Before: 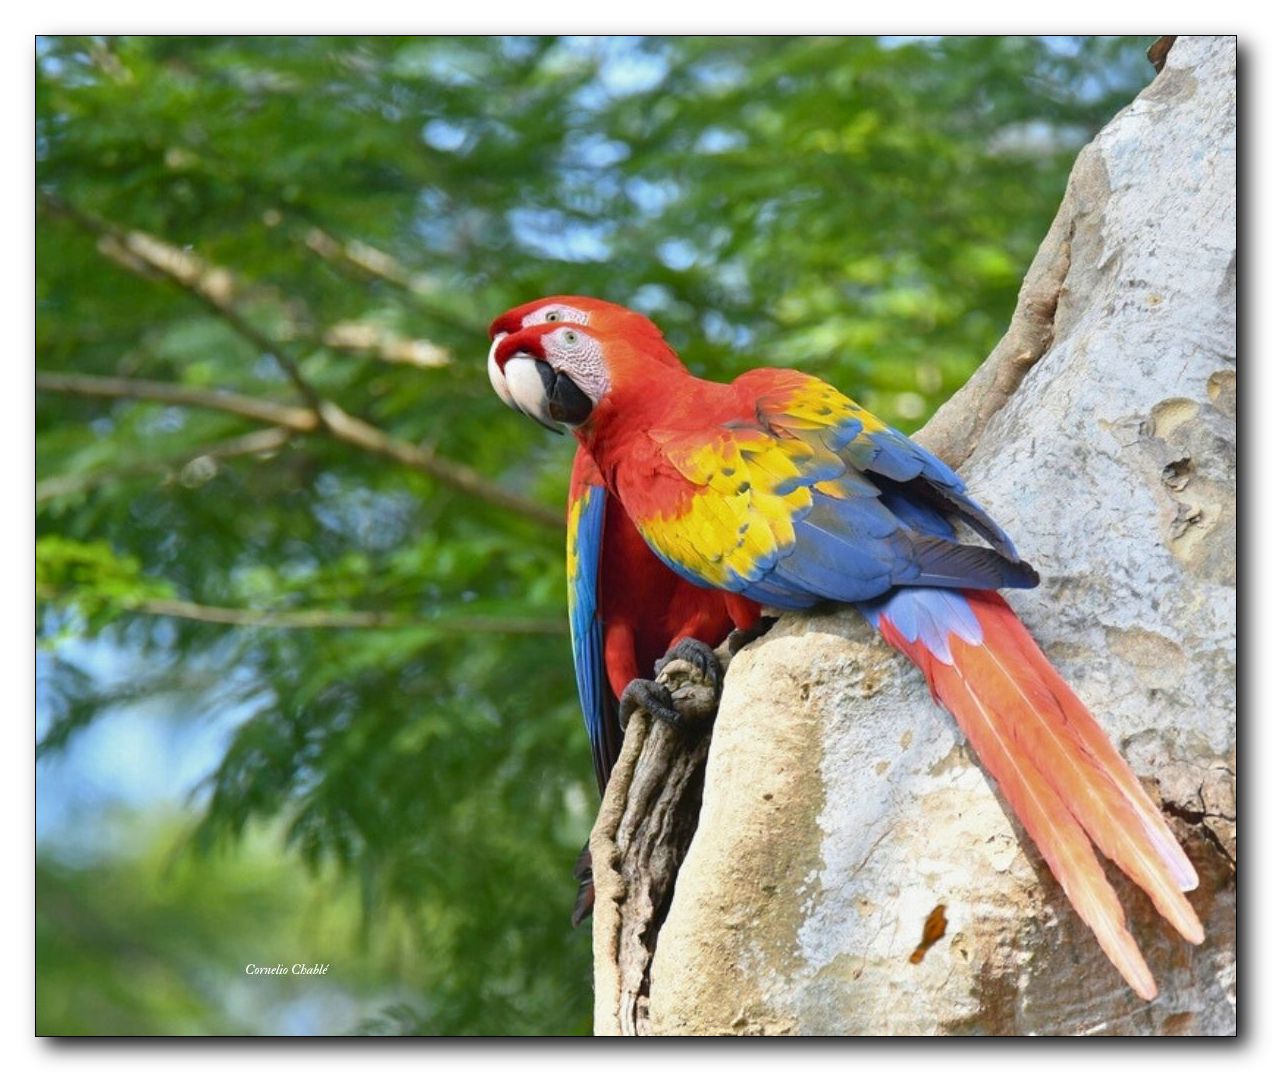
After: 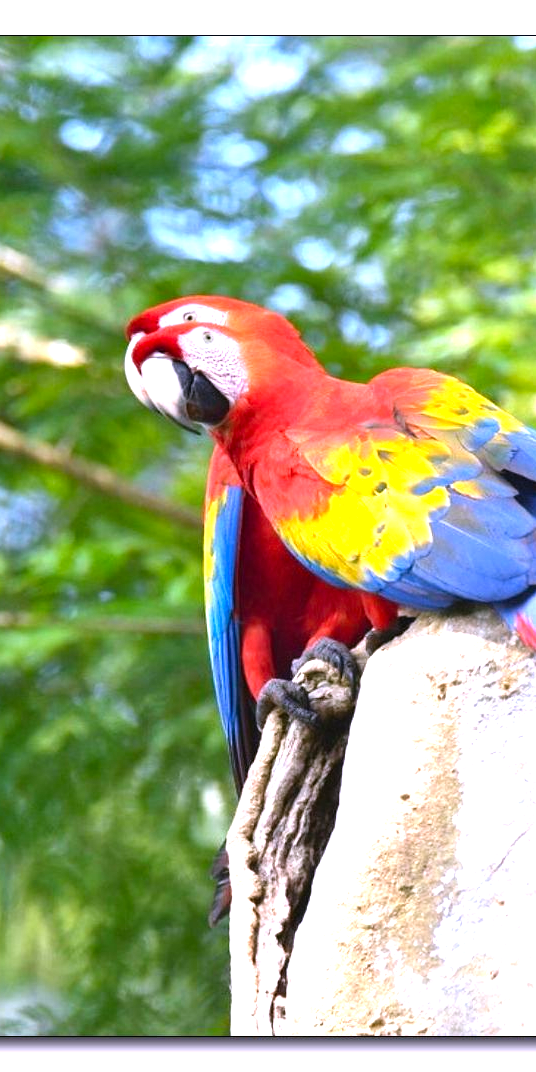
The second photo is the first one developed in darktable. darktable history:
tone equalizer: on, module defaults
levels: levels [0, 0.374, 0.749]
crop: left 28.583%, right 29.231%
white balance: red 1.042, blue 1.17
